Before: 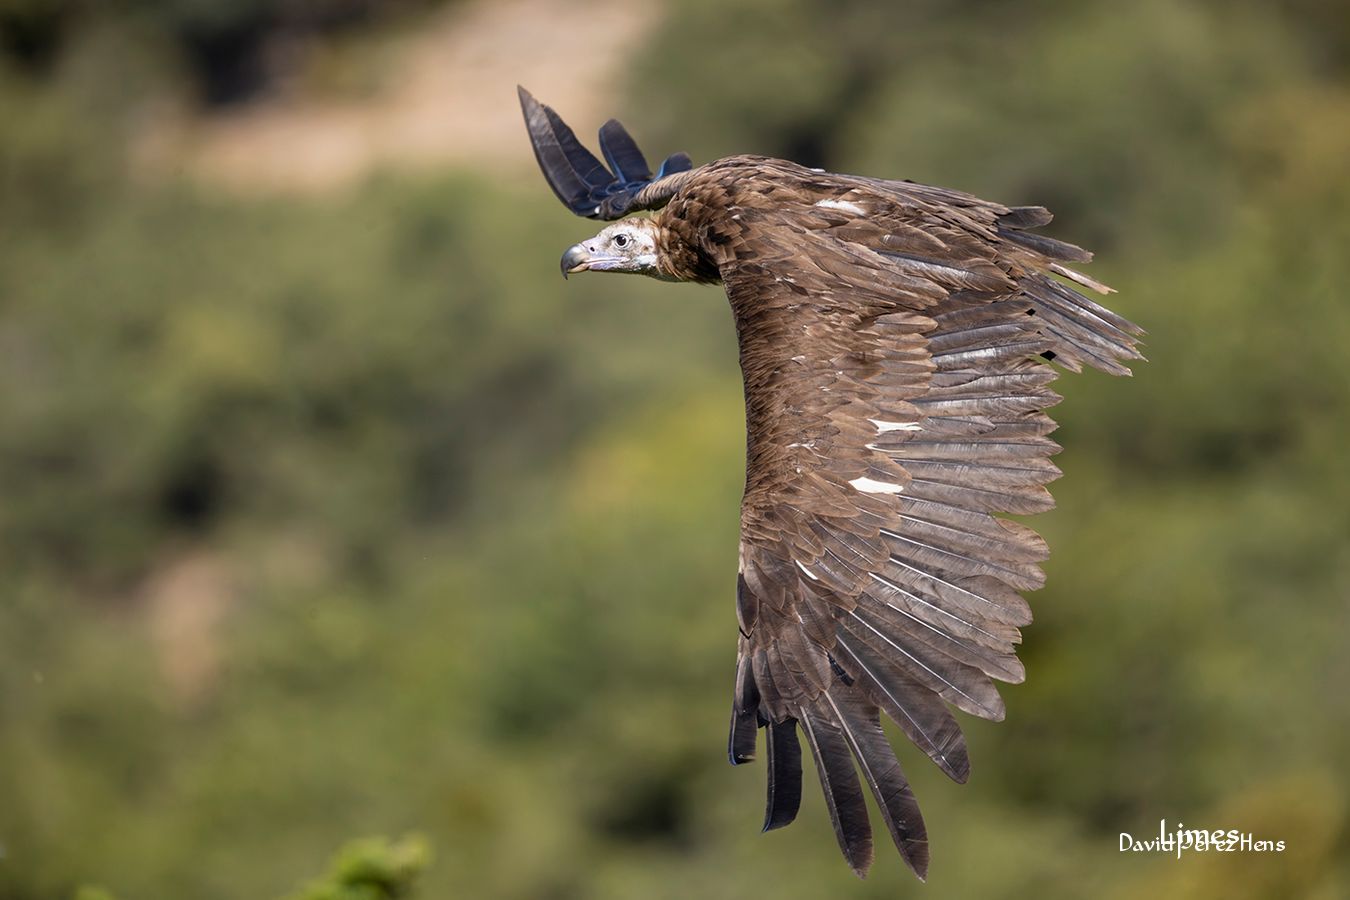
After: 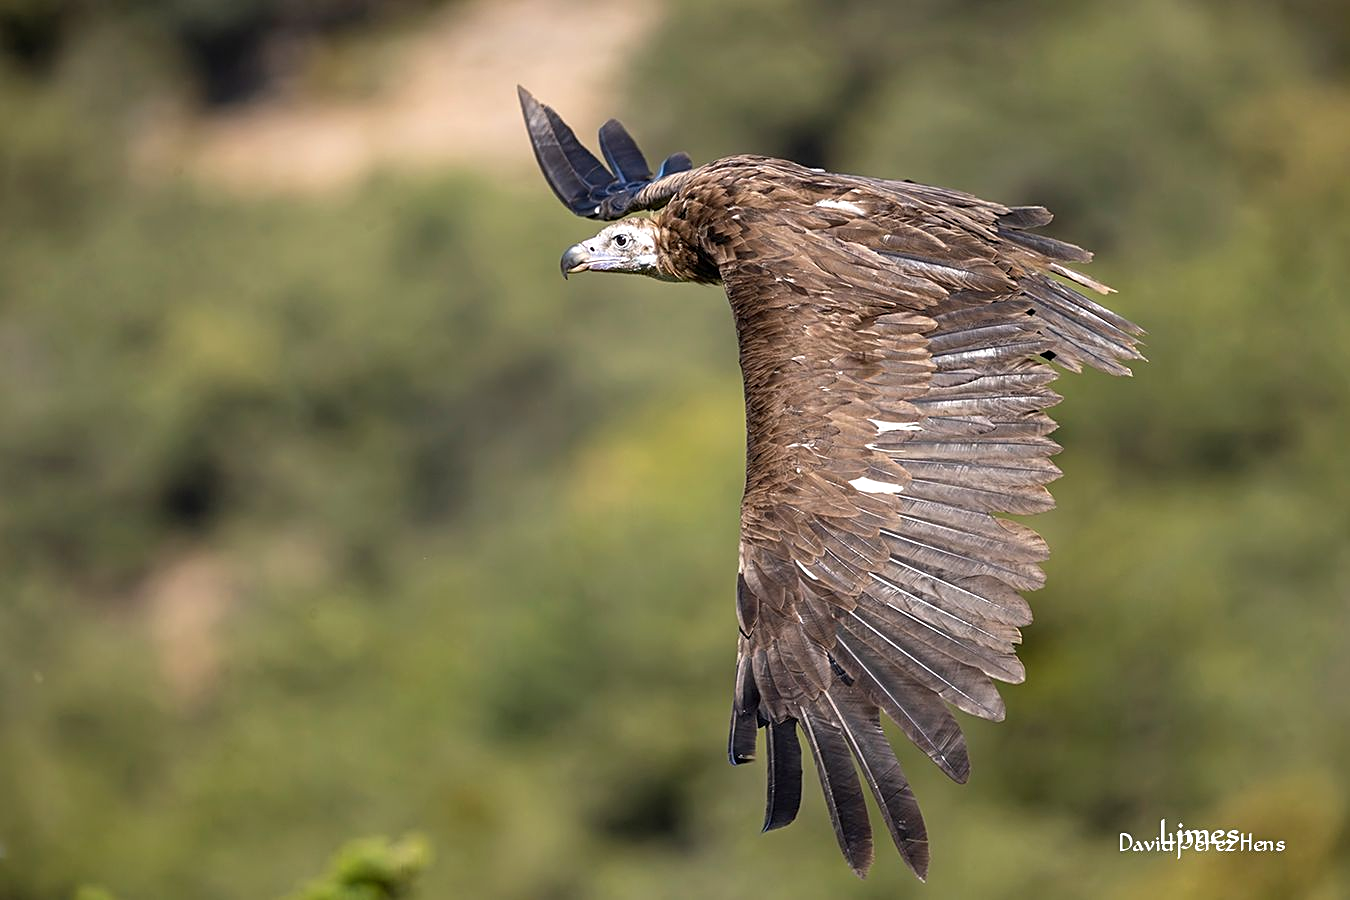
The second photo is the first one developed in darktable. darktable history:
sharpen: on, module defaults
exposure: exposure 0.3 EV, compensate highlight preservation false
